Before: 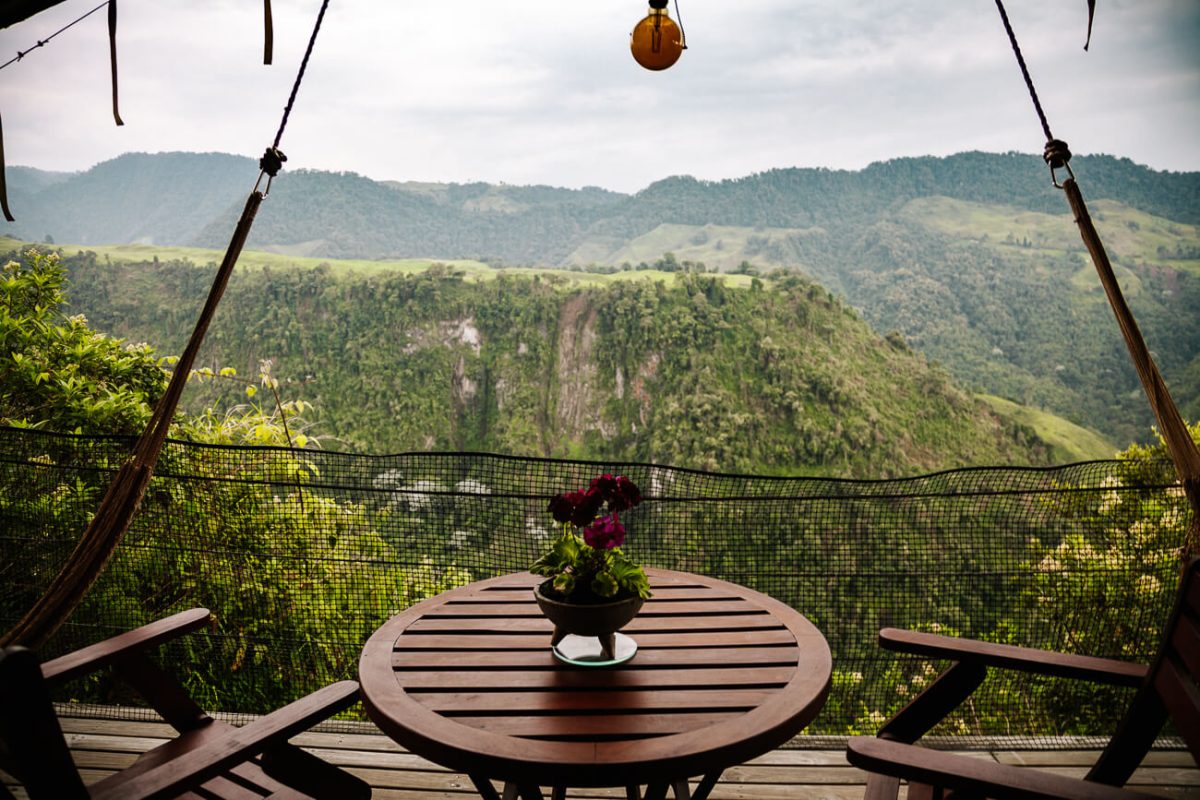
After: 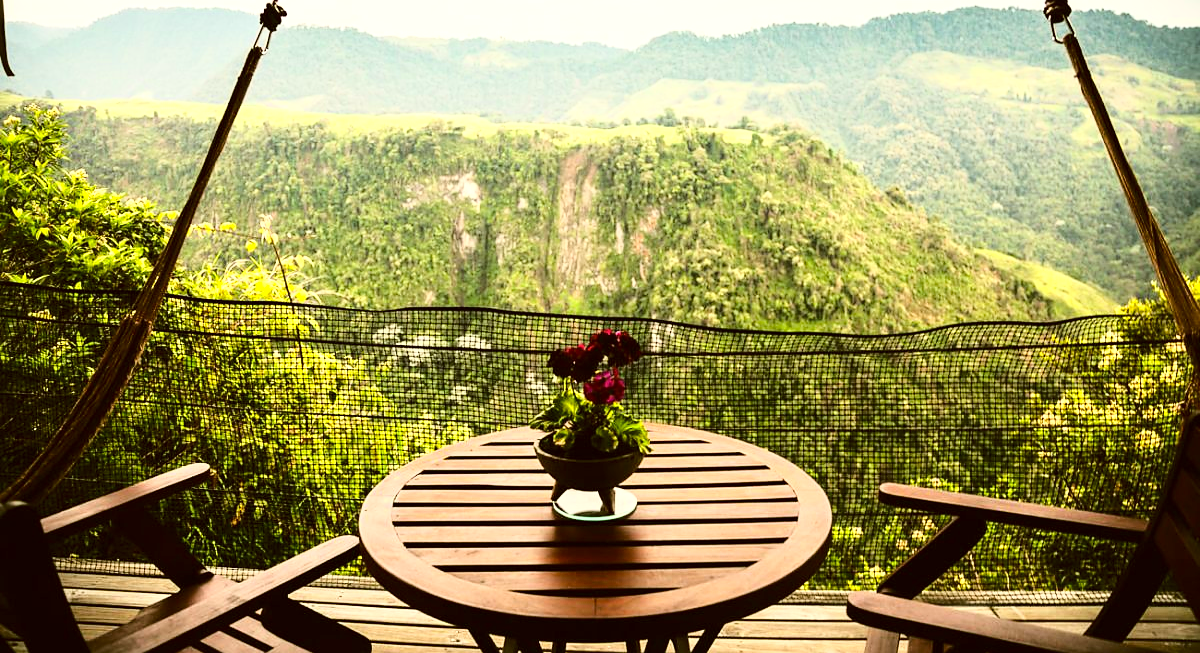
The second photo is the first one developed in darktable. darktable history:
crop and rotate: top 18.372%
sharpen: radius 1.006, threshold 0.953
color correction: highlights a* -1.45, highlights b* 10.41, shadows a* 0.559, shadows b* 19.74
base curve: curves: ch0 [(0, 0) (0.028, 0.03) (0.121, 0.232) (0.46, 0.748) (0.859, 0.968) (1, 1)], preserve colors average RGB
exposure: exposure 0.672 EV, compensate exposure bias true, compensate highlight preservation false
